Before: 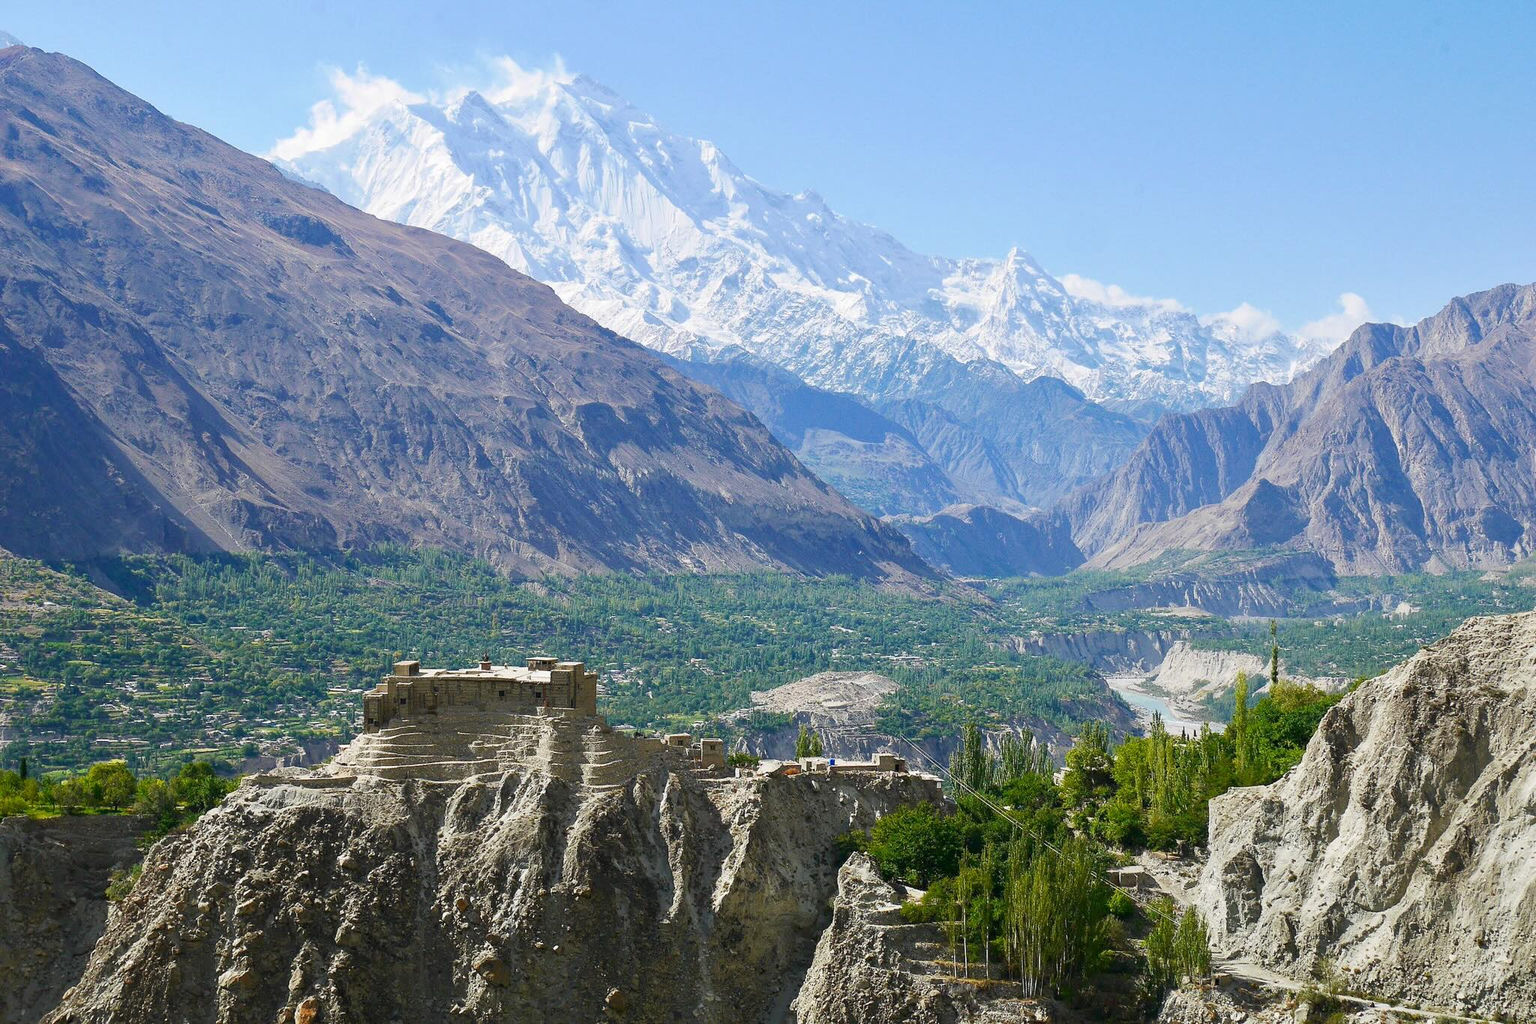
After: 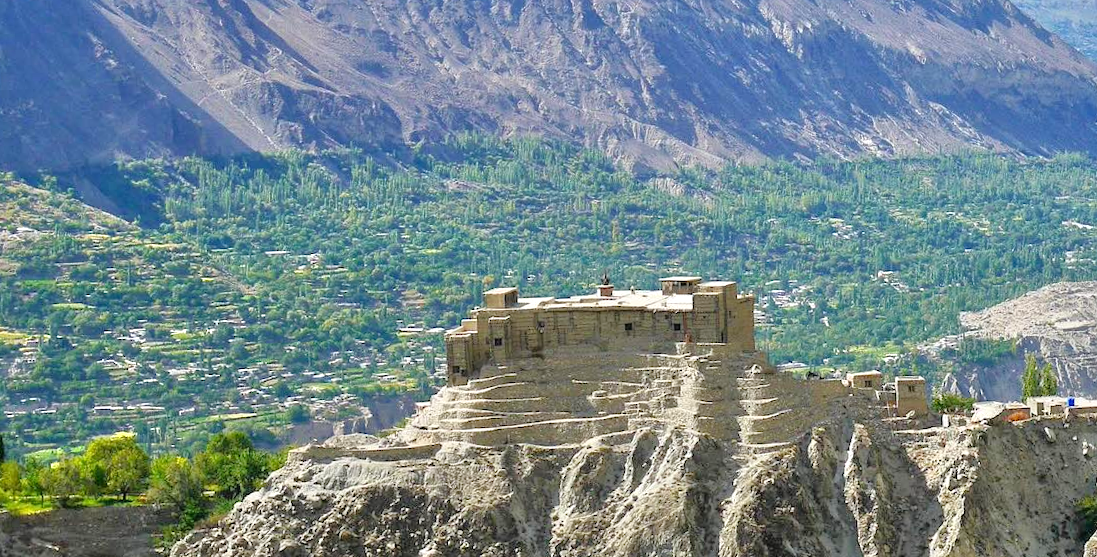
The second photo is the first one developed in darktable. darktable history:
rotate and perspective: rotation -2.12°, lens shift (vertical) 0.009, lens shift (horizontal) -0.008, automatic cropping original format, crop left 0.036, crop right 0.964, crop top 0.05, crop bottom 0.959
tone equalizer: -7 EV 0.15 EV, -6 EV 0.6 EV, -5 EV 1.15 EV, -4 EV 1.33 EV, -3 EV 1.15 EV, -2 EV 0.6 EV, -1 EV 0.15 EV, mask exposure compensation -0.5 EV
crop: top 44.483%, right 43.593%, bottom 12.892%
